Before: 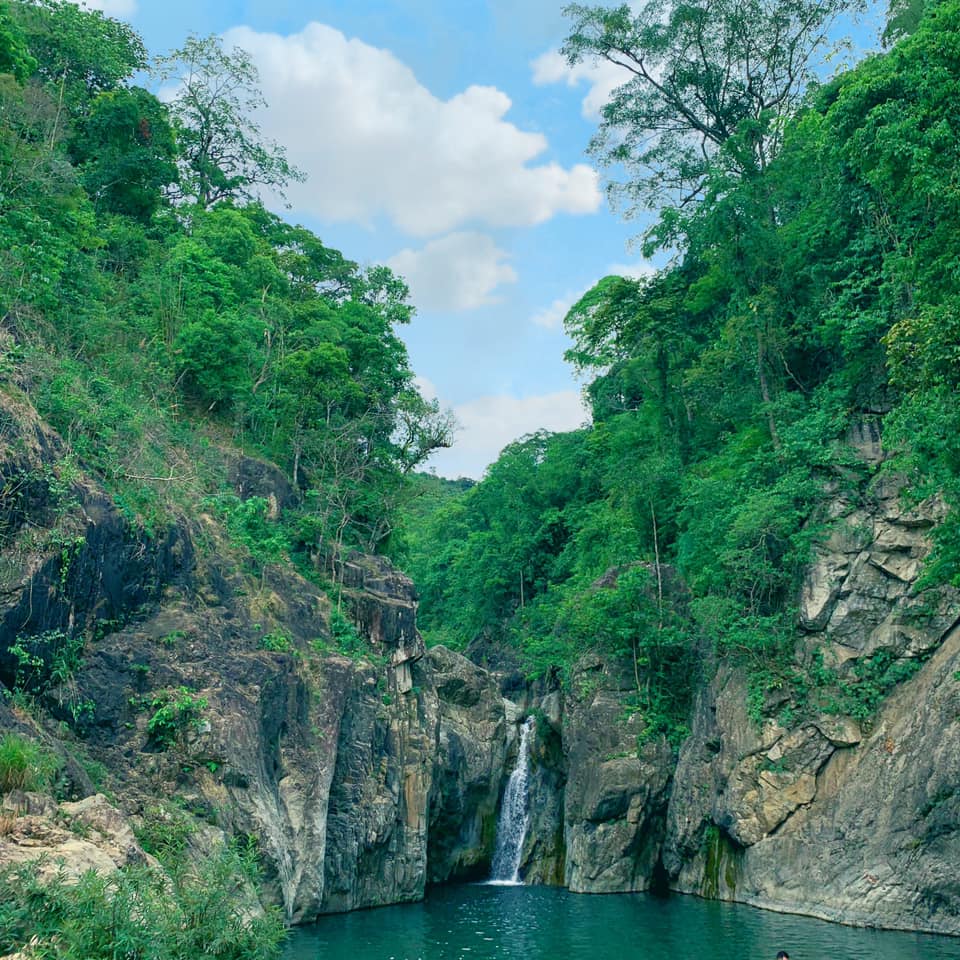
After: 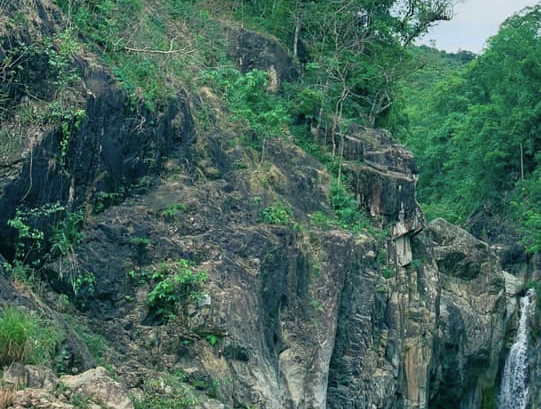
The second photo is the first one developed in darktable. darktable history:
contrast brightness saturation: saturation -0.17
crop: top 44.483%, right 43.593%, bottom 12.892%
